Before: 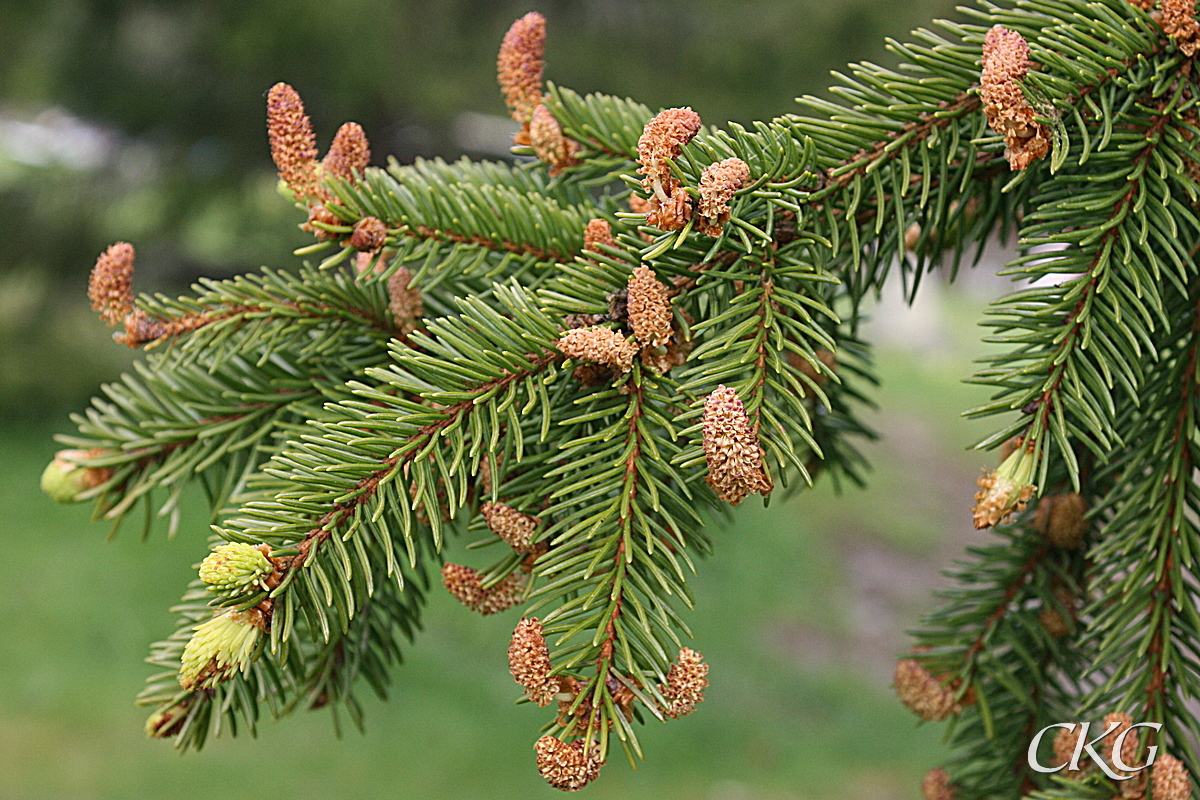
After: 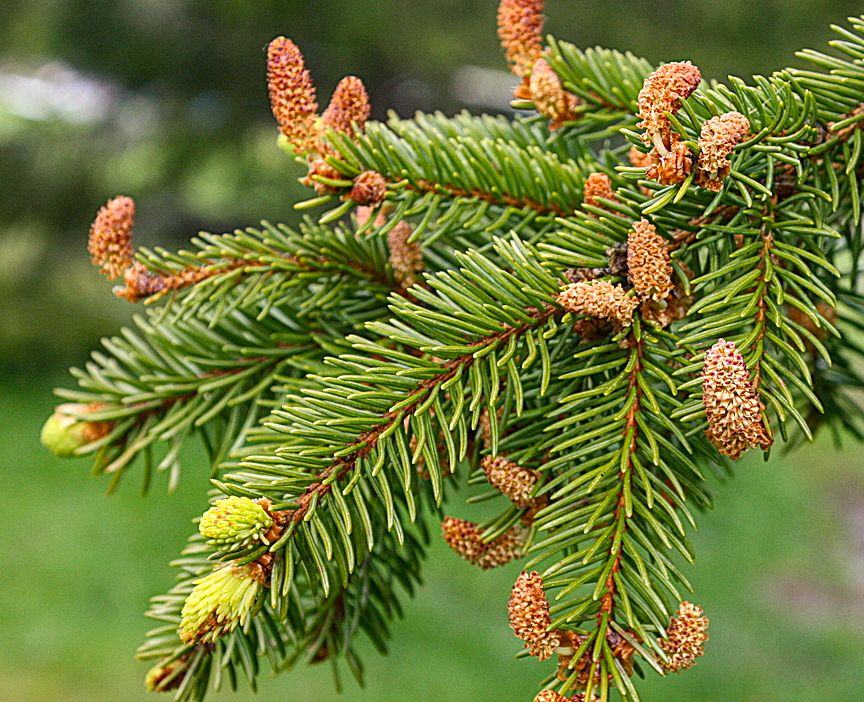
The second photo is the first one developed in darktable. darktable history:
contrast brightness saturation: contrast 0.1, brightness 0.03, saturation 0.09
local contrast: on, module defaults
crop: top 5.803%, right 27.864%, bottom 5.804%
color balance rgb: linear chroma grading › global chroma 10%, perceptual saturation grading › global saturation 5%, perceptual brilliance grading › global brilliance 4%, global vibrance 7%, saturation formula JzAzBz (2021)
